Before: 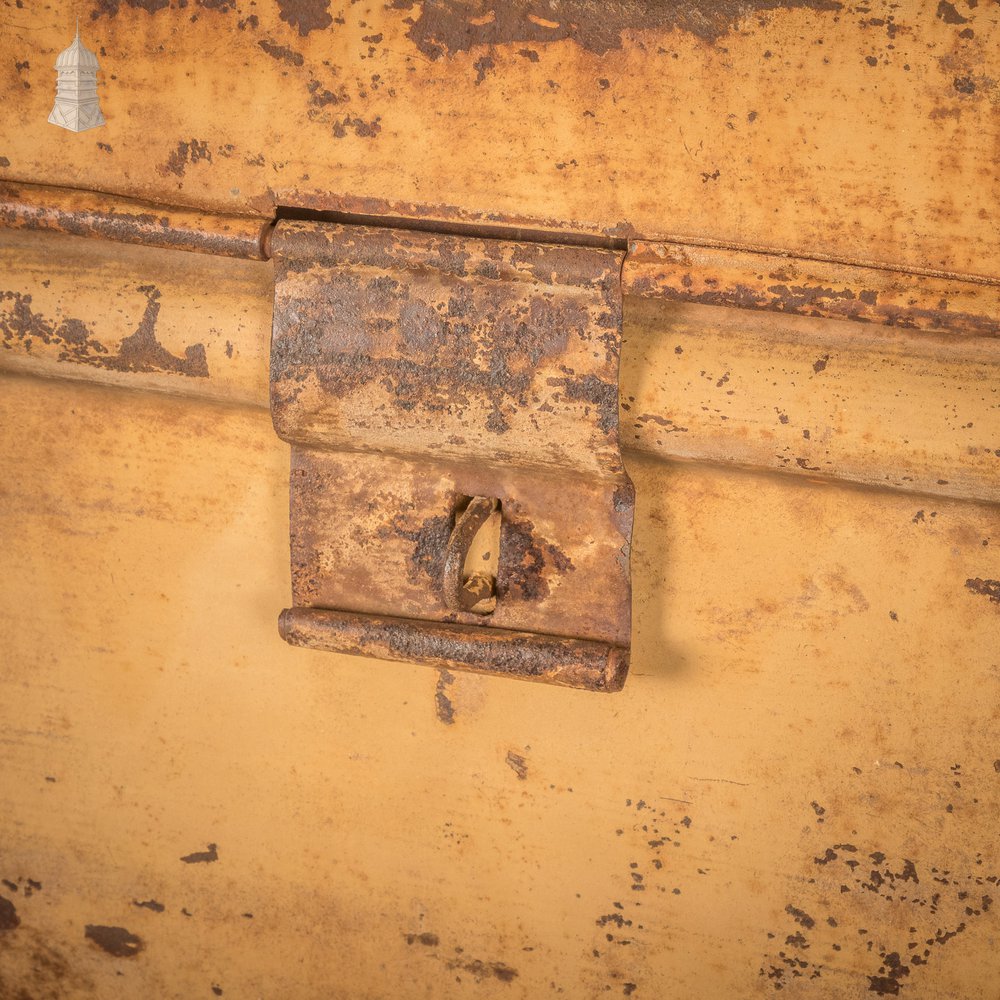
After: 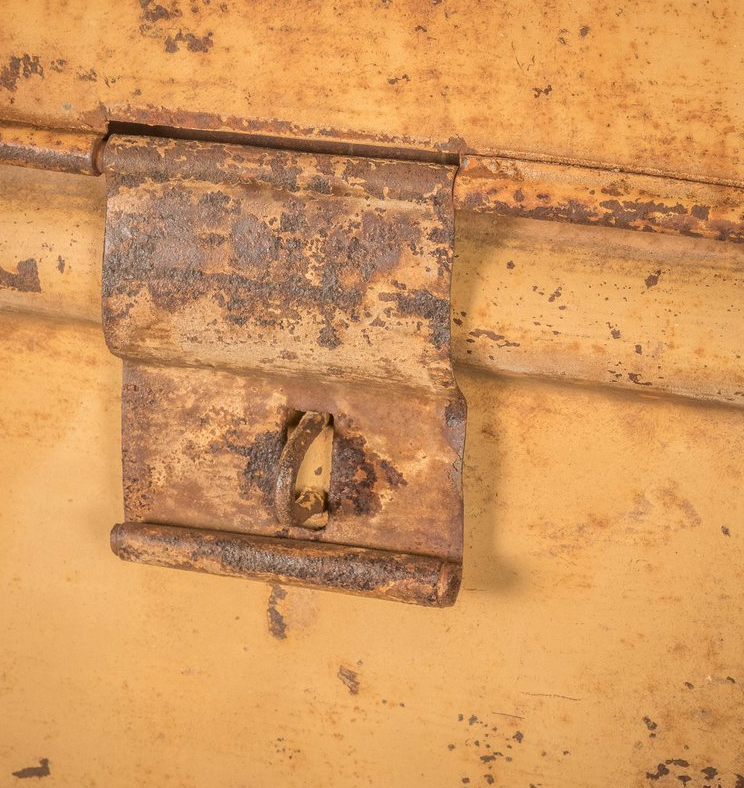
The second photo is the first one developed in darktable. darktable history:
crop: left 16.804%, top 8.571%, right 8.518%, bottom 12.587%
